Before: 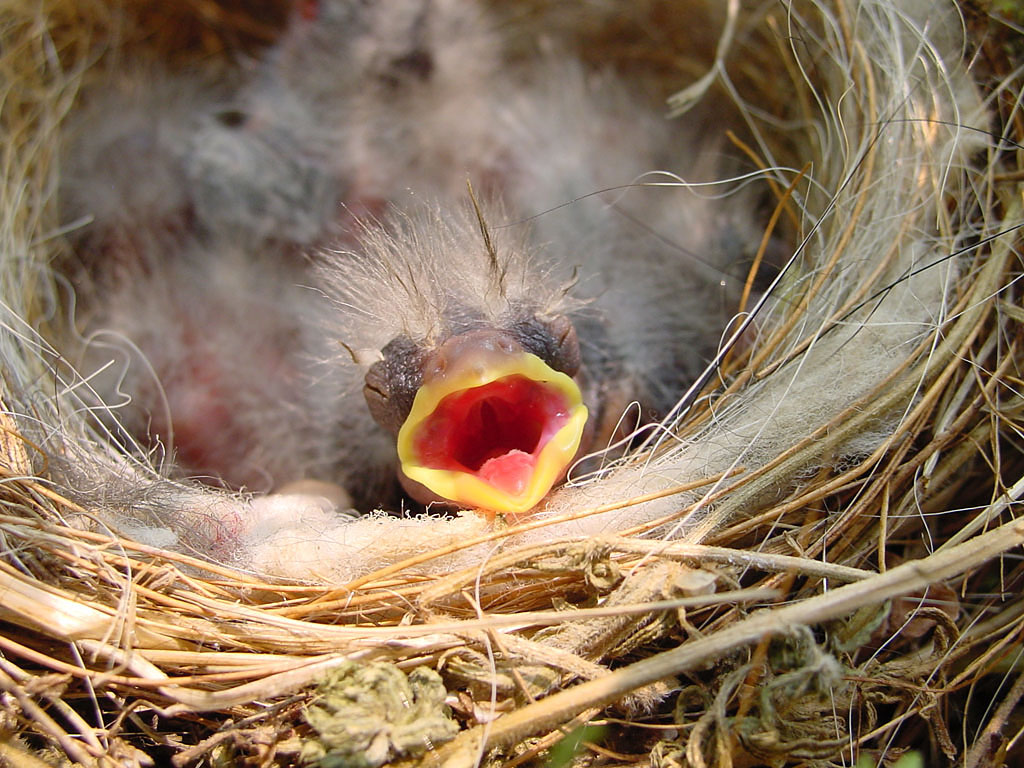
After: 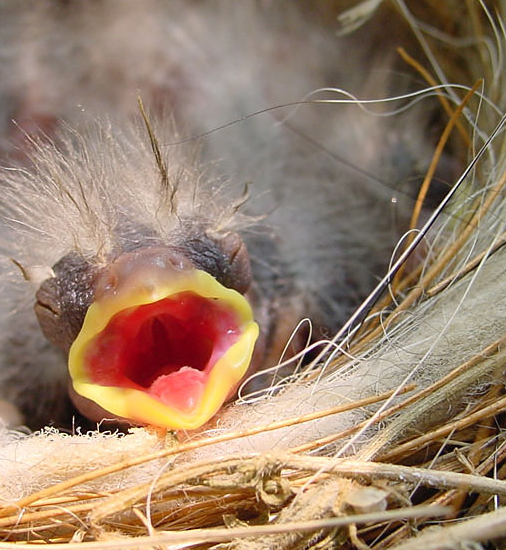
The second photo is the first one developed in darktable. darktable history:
crop: left 32.198%, top 10.936%, right 18.338%, bottom 17.336%
